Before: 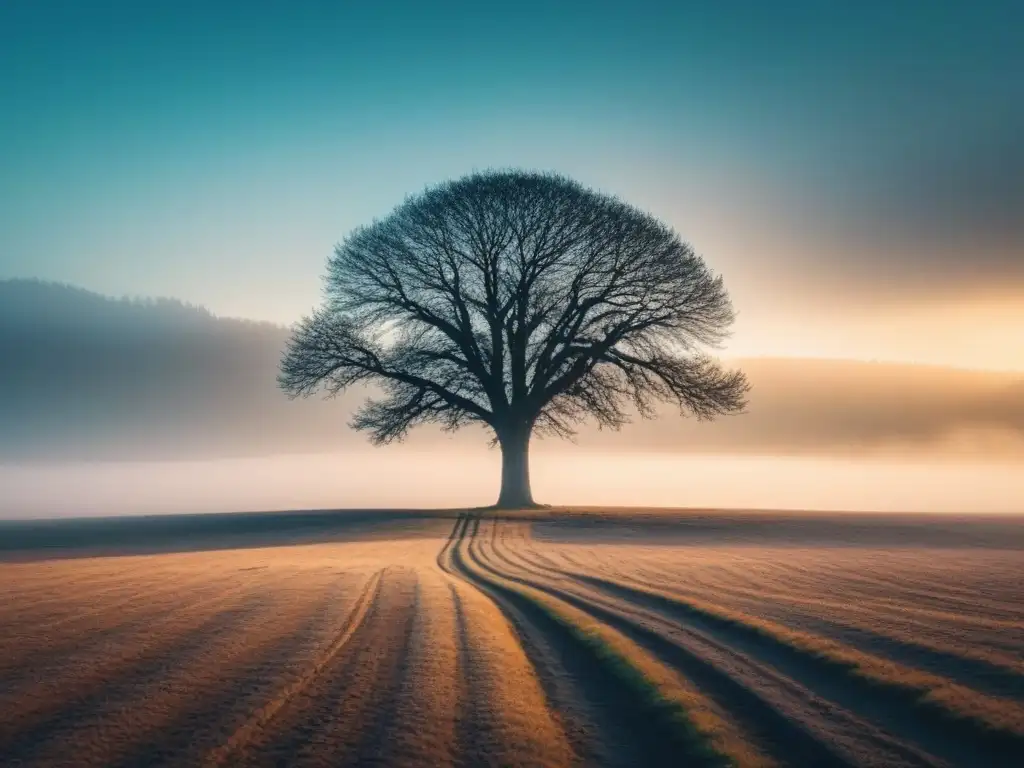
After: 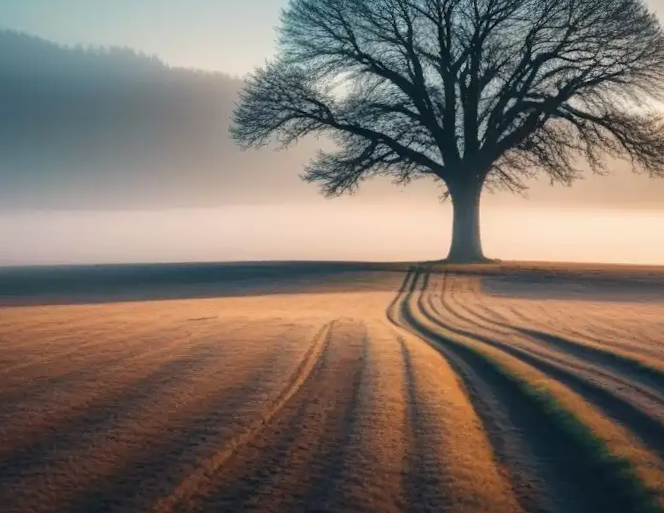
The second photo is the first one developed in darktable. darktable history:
crop and rotate: angle -0.828°, left 3.917%, top 31.813%, right 29.929%
